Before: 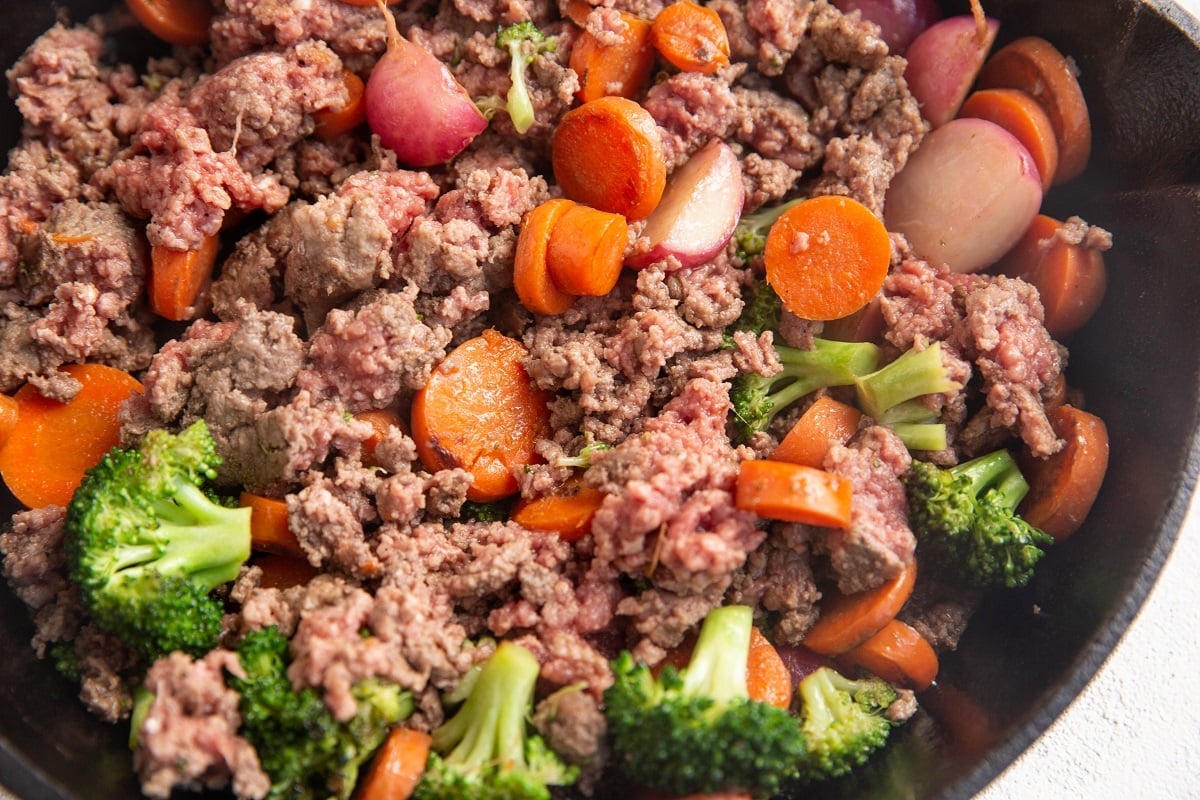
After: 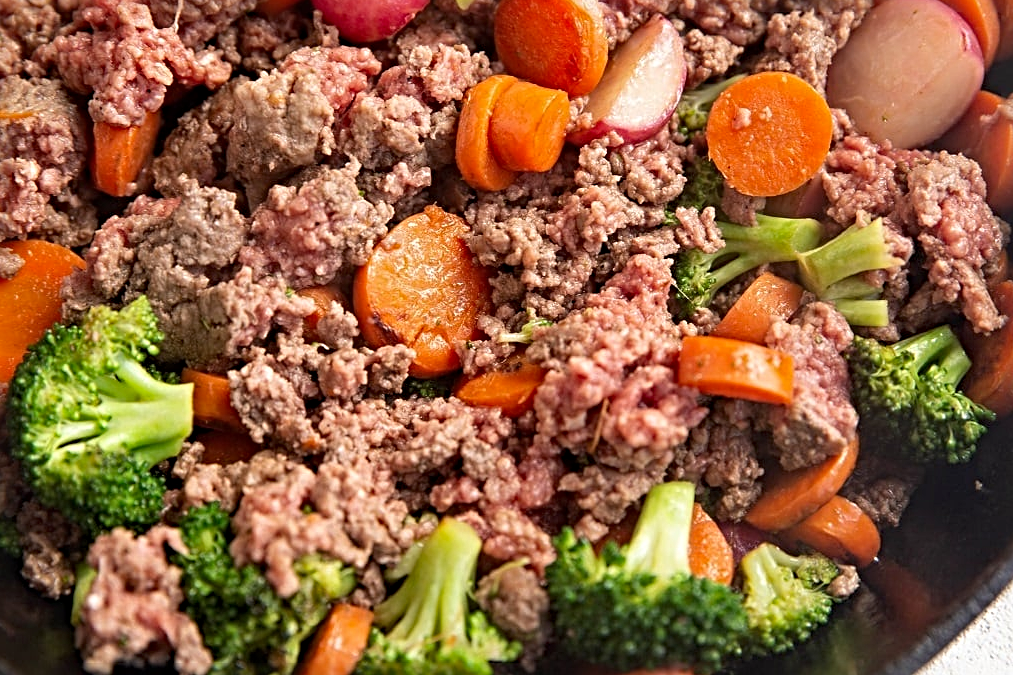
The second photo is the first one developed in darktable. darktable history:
crop and rotate: left 4.842%, top 15.51%, right 10.668%
sharpen: radius 4.883
haze removal: compatibility mode true, adaptive false
